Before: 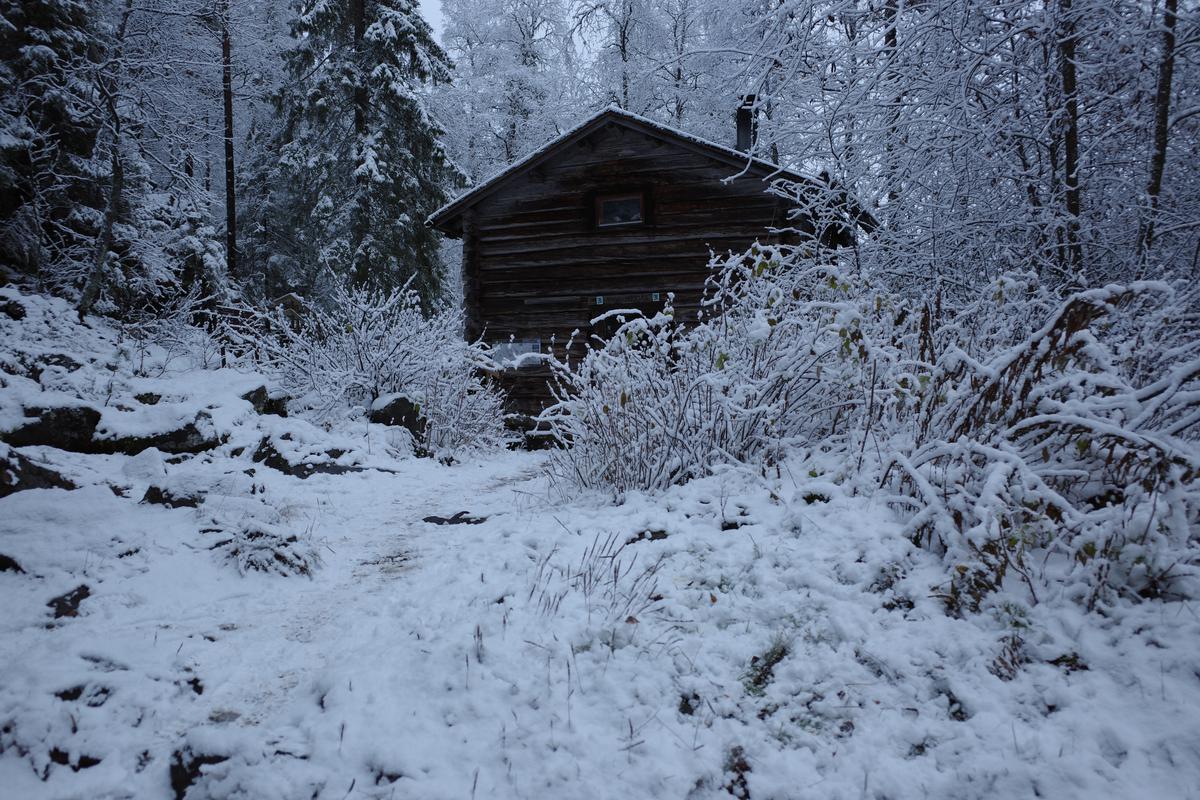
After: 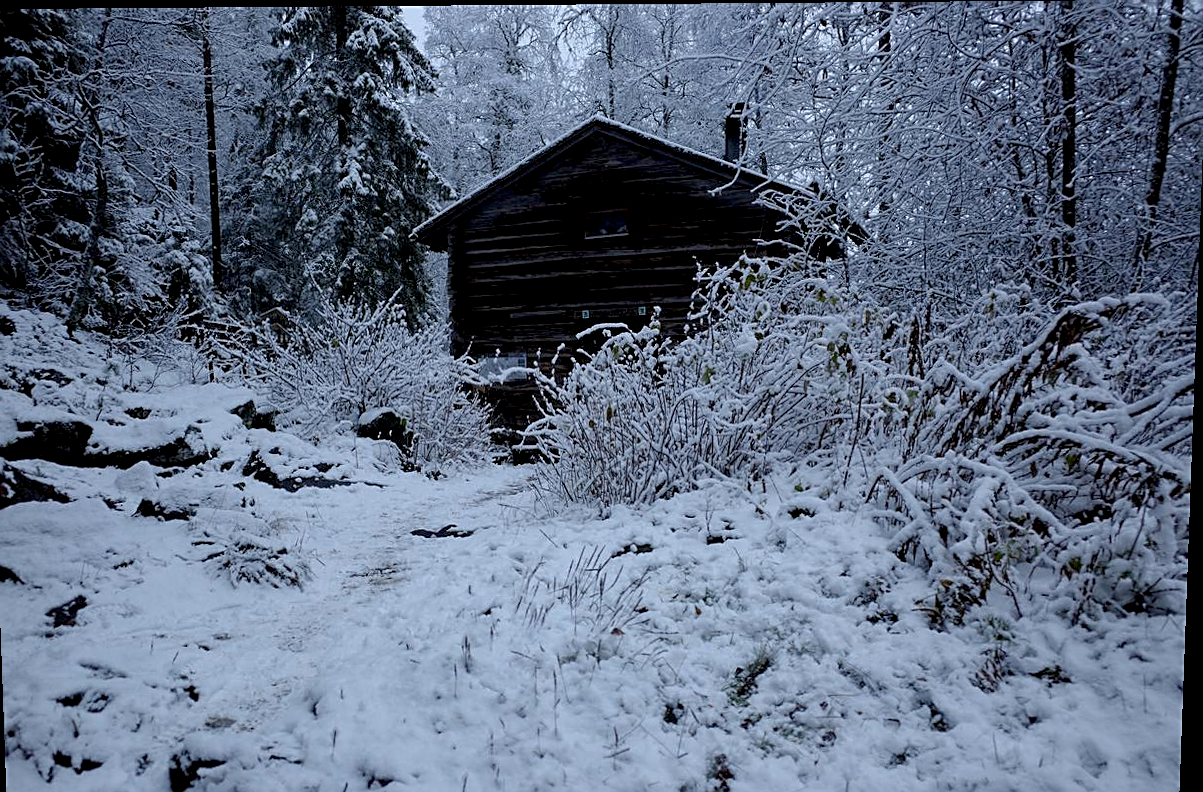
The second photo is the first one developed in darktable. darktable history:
sharpen: on, module defaults
exposure: black level correction 0.01, exposure 0.014 EV, compensate highlight preservation false
crop: left 1.743%, right 0.268%, bottom 2.011%
rotate and perspective: lens shift (vertical) 0.048, lens shift (horizontal) -0.024, automatic cropping off
local contrast: highlights 100%, shadows 100%, detail 120%, midtone range 0.2
